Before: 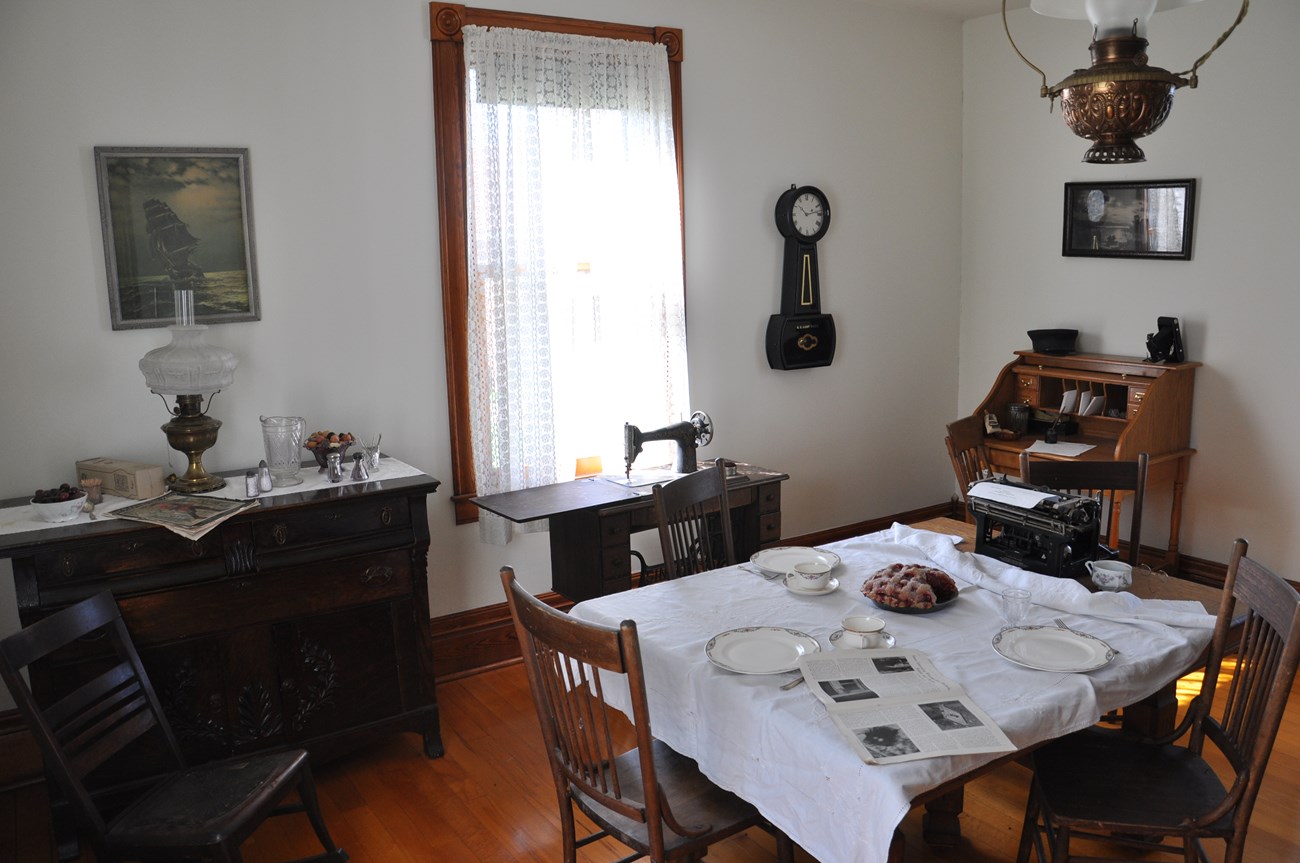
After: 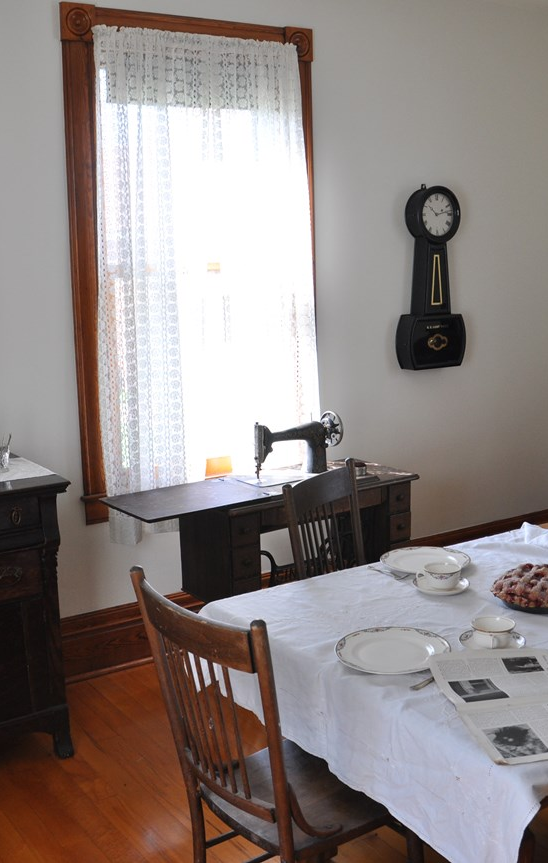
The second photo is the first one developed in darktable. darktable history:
crop: left 28.478%, right 29.295%
